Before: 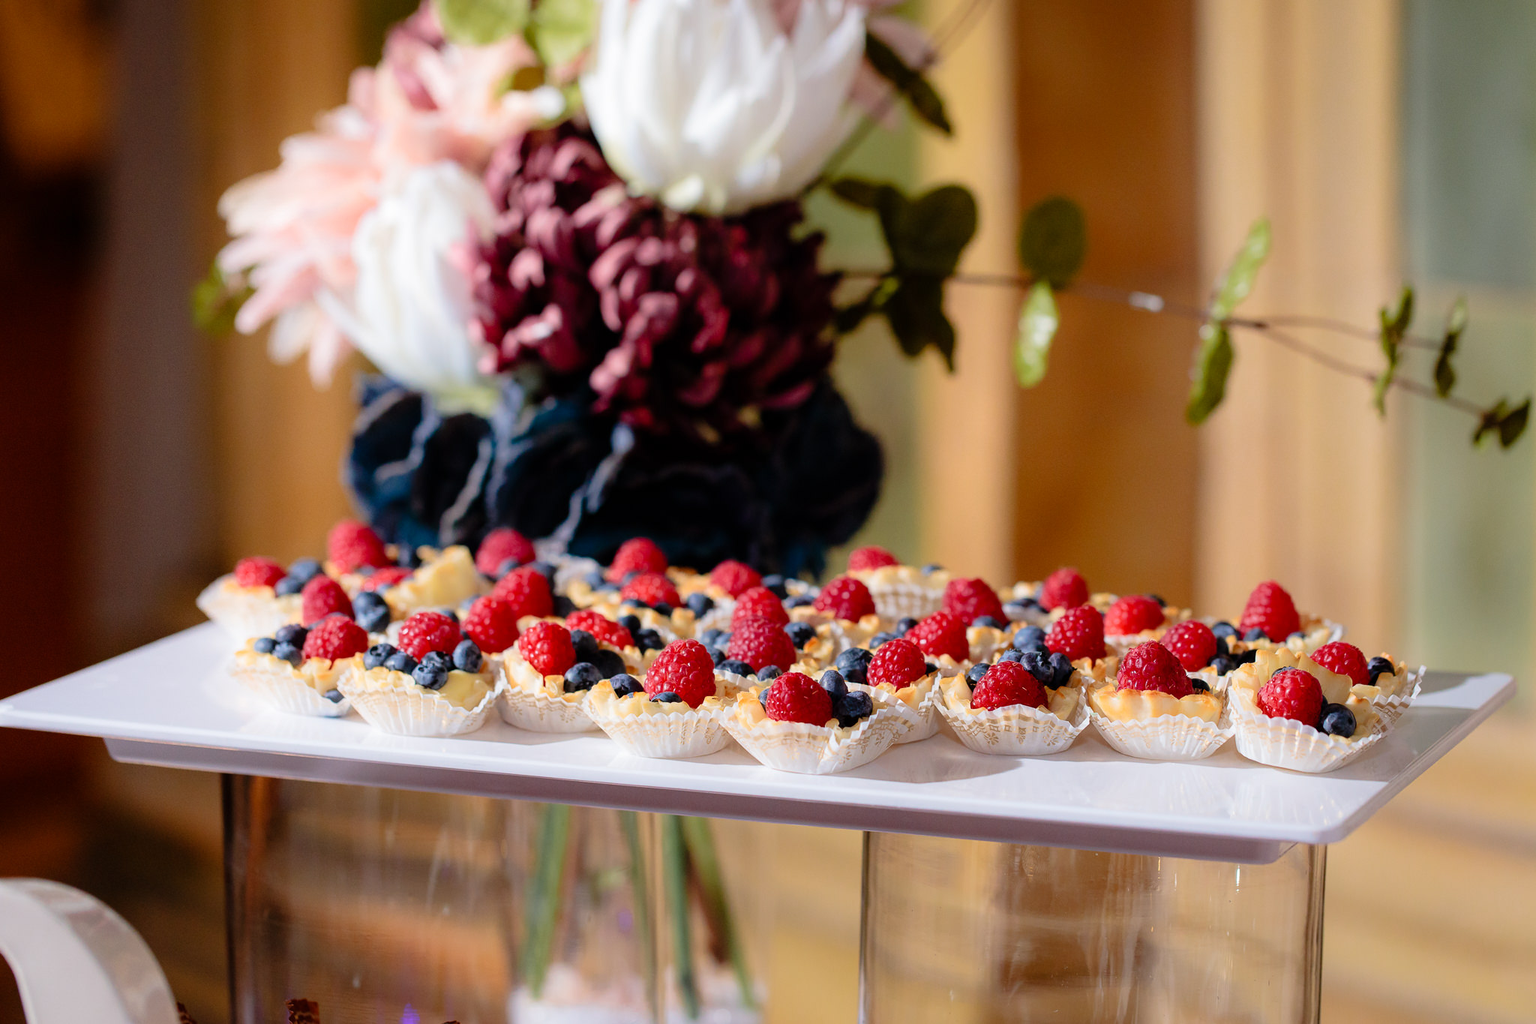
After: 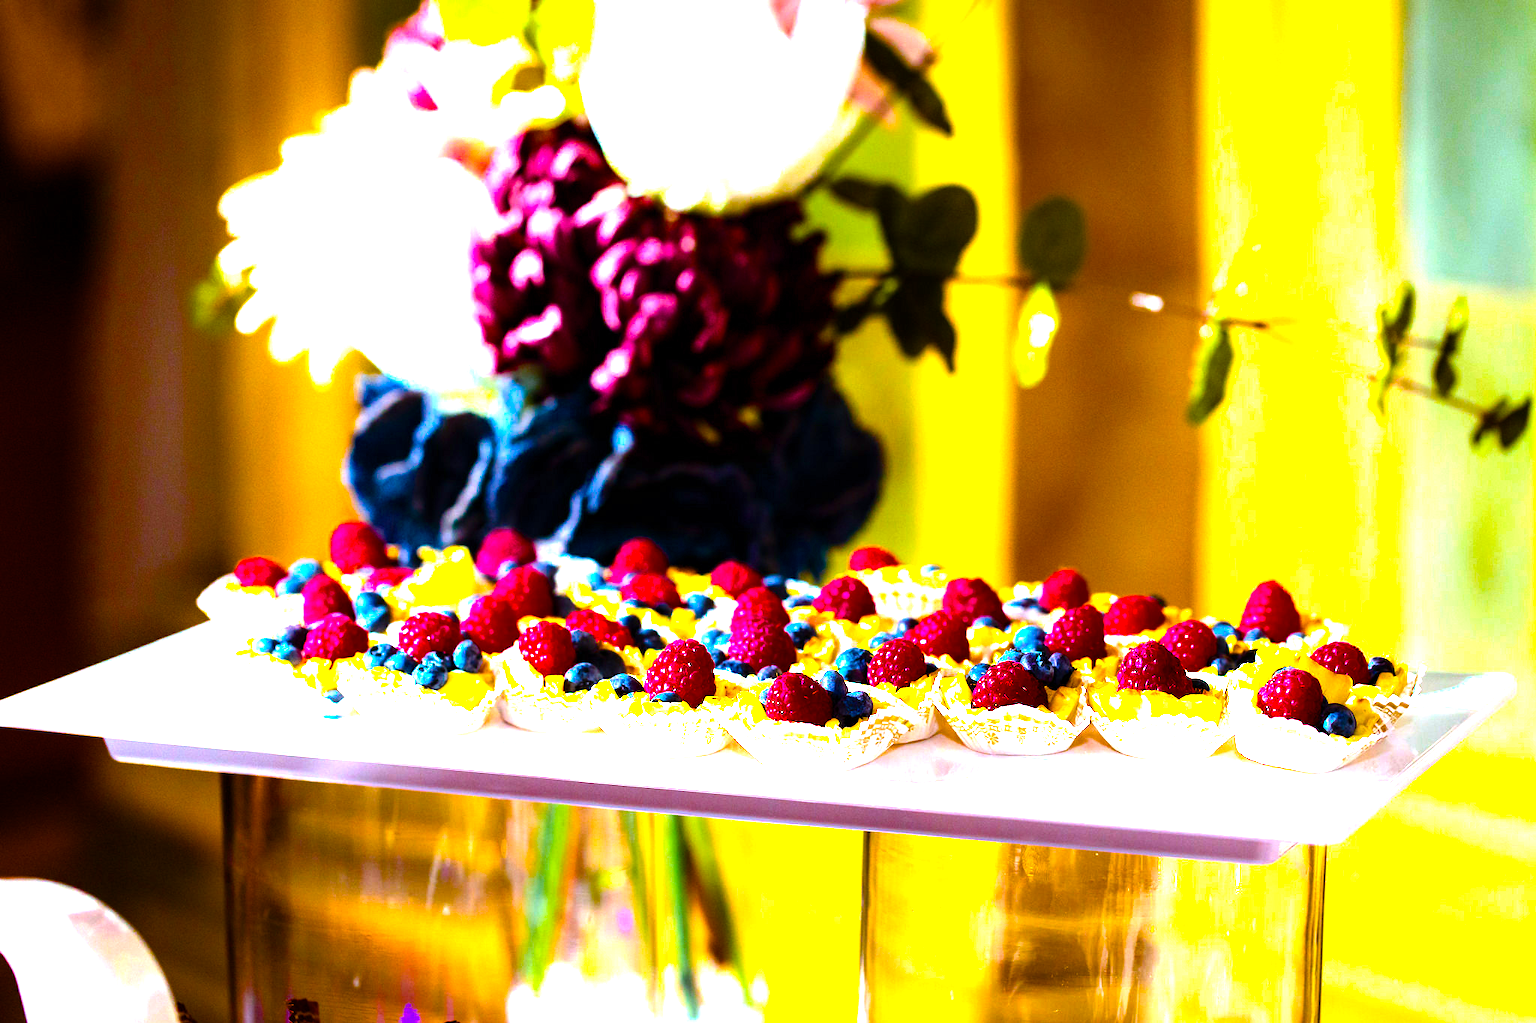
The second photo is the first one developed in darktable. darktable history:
color balance rgb: linear chroma grading › global chroma 20%, perceptual saturation grading › global saturation 65%, perceptual saturation grading › highlights 60%, perceptual saturation grading › mid-tones 50%, perceptual saturation grading › shadows 50%, perceptual brilliance grading › global brilliance 30%, perceptual brilliance grading › highlights 50%, perceptual brilliance grading › mid-tones 50%, perceptual brilliance grading › shadows -22%, global vibrance 20%
white balance: red 0.925, blue 1.046
